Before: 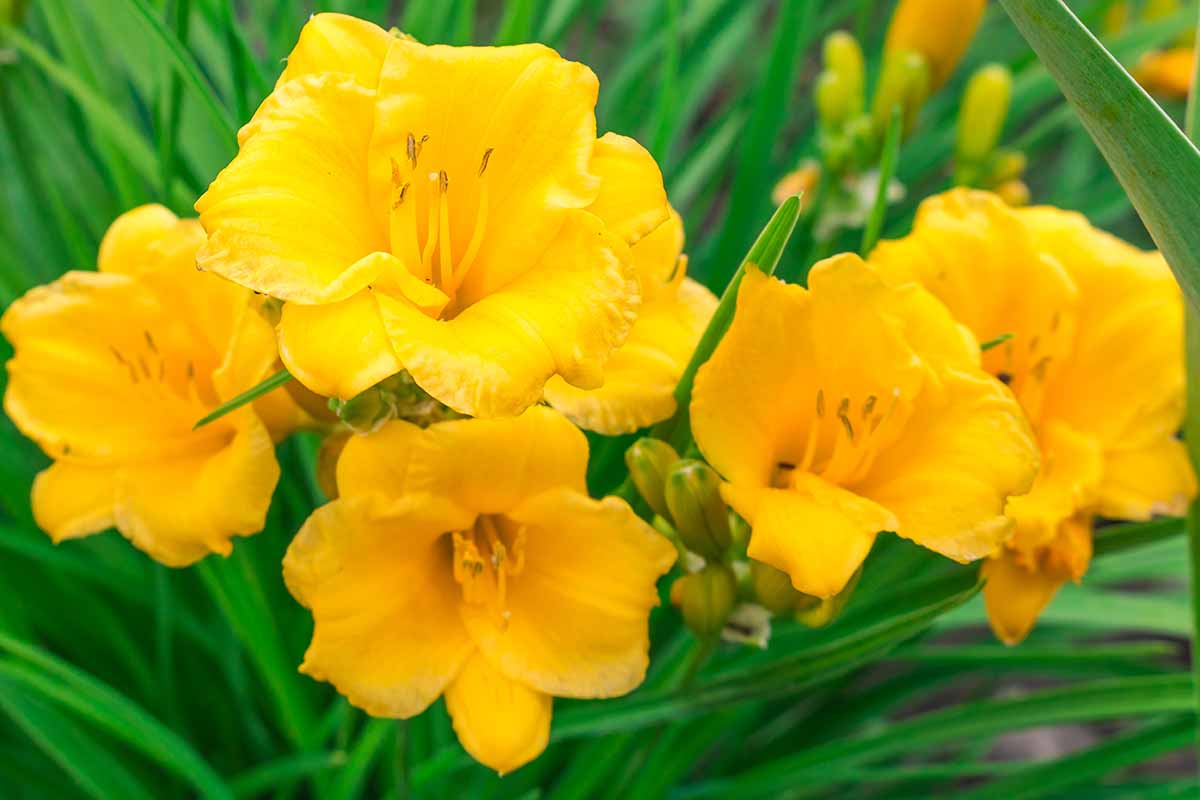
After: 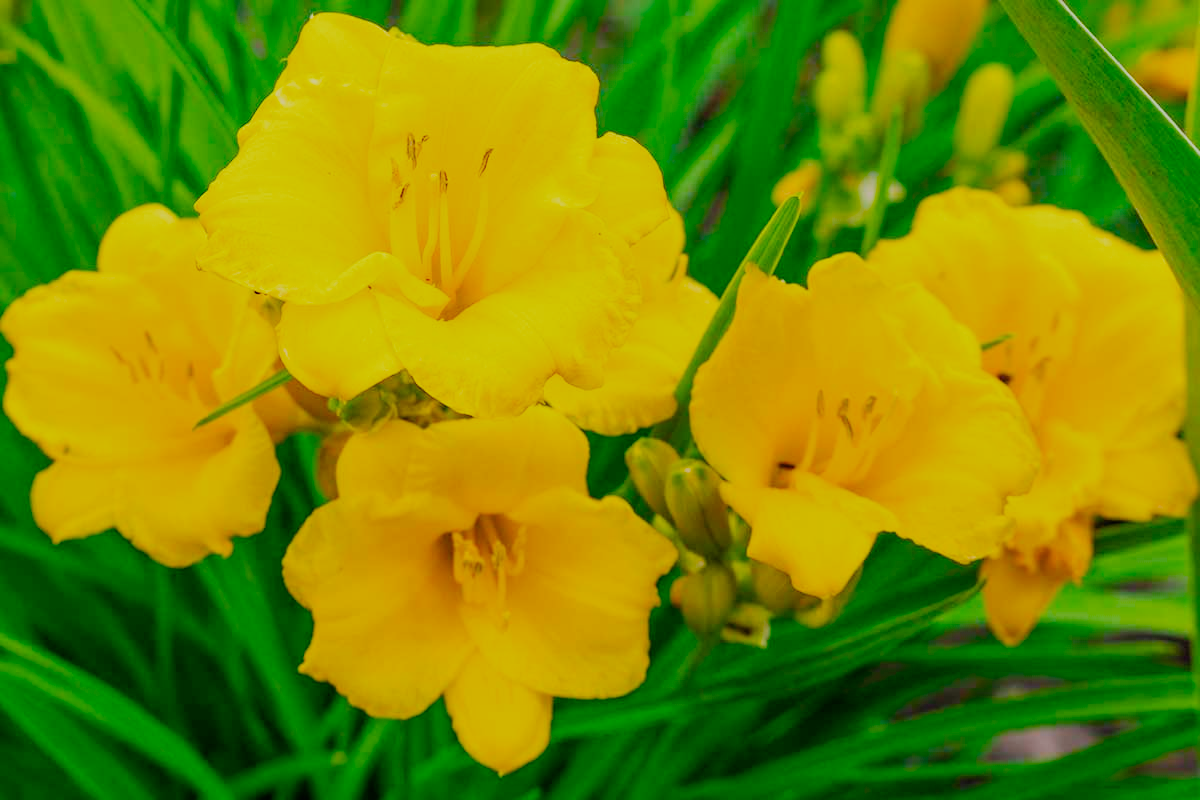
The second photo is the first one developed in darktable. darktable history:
color balance rgb: shadows lift › chroma 0.685%, shadows lift › hue 110.76°, power › chroma 0.705%, power › hue 60°, highlights gain › chroma 0.192%, highlights gain › hue 331.73°, linear chroma grading › global chroma 14.927%, perceptual saturation grading › global saturation 0.15%, global vibrance 59.342%
filmic rgb: black relative exposure -6.98 EV, white relative exposure 5.64 EV, hardness 2.87, preserve chrominance no, color science v4 (2020), iterations of high-quality reconstruction 0
